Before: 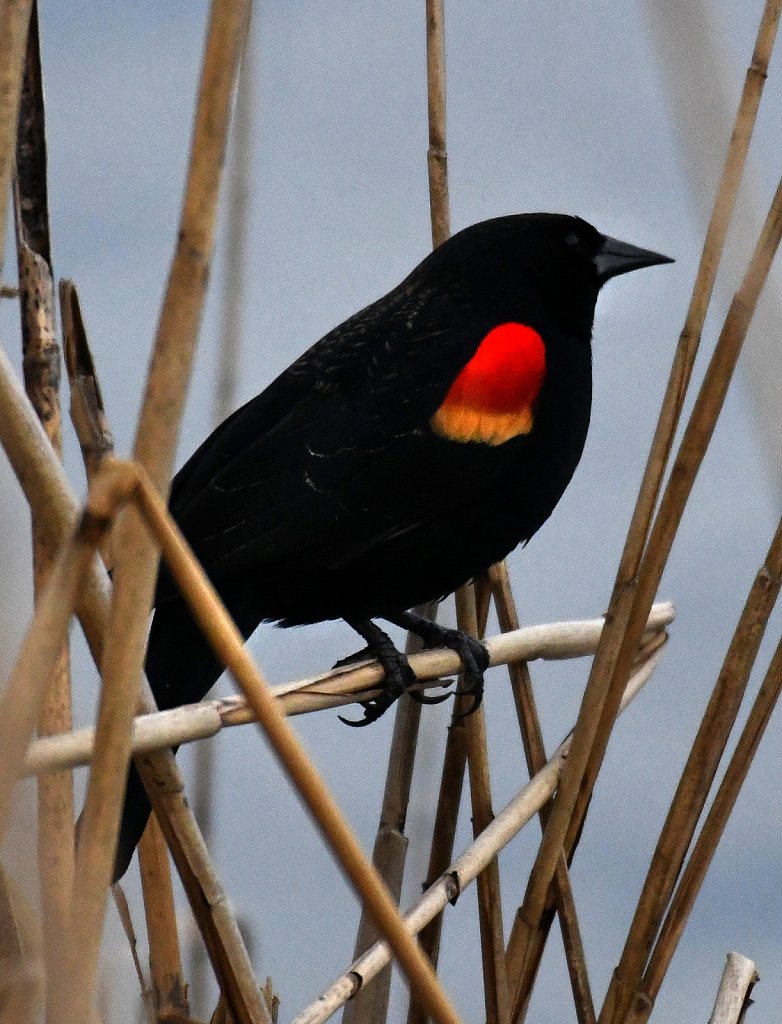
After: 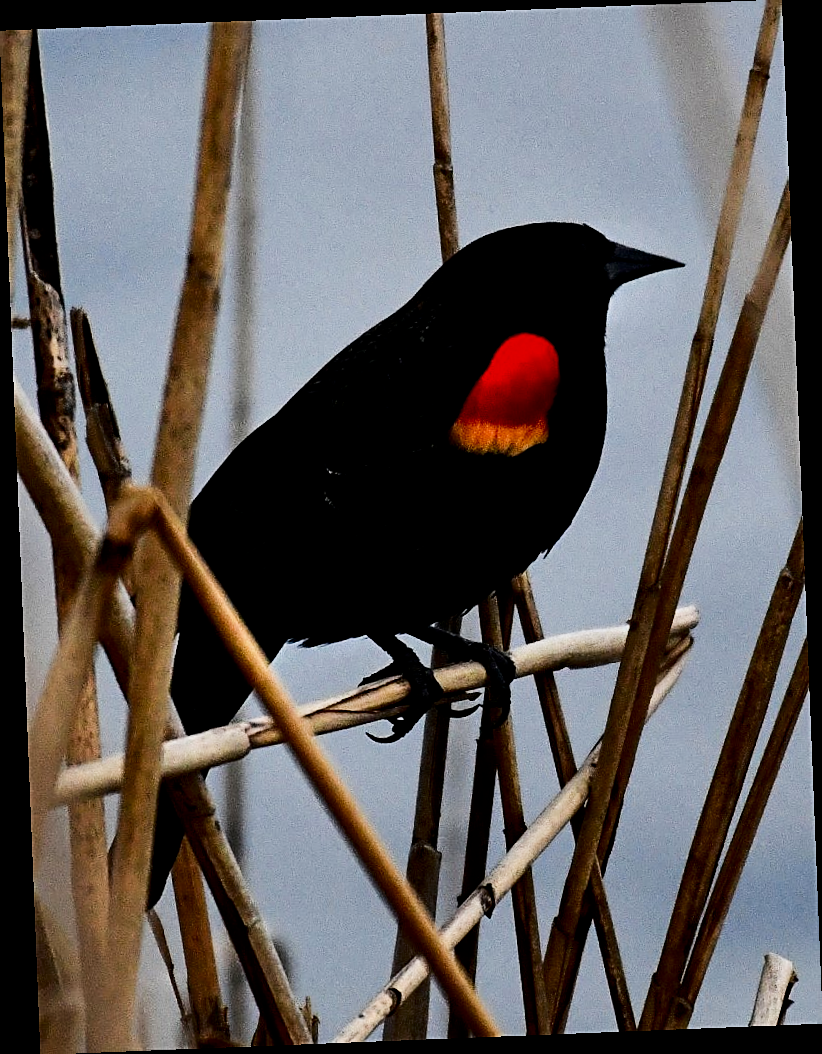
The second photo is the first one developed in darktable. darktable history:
exposure: exposure 0.258 EV, compensate highlight preservation false
contrast brightness saturation: contrast 0.19, brightness -0.24, saturation 0.11
rotate and perspective: rotation -2.29°, automatic cropping off
filmic rgb: black relative exposure -5 EV, hardness 2.88, contrast 1.2
sharpen: on, module defaults
